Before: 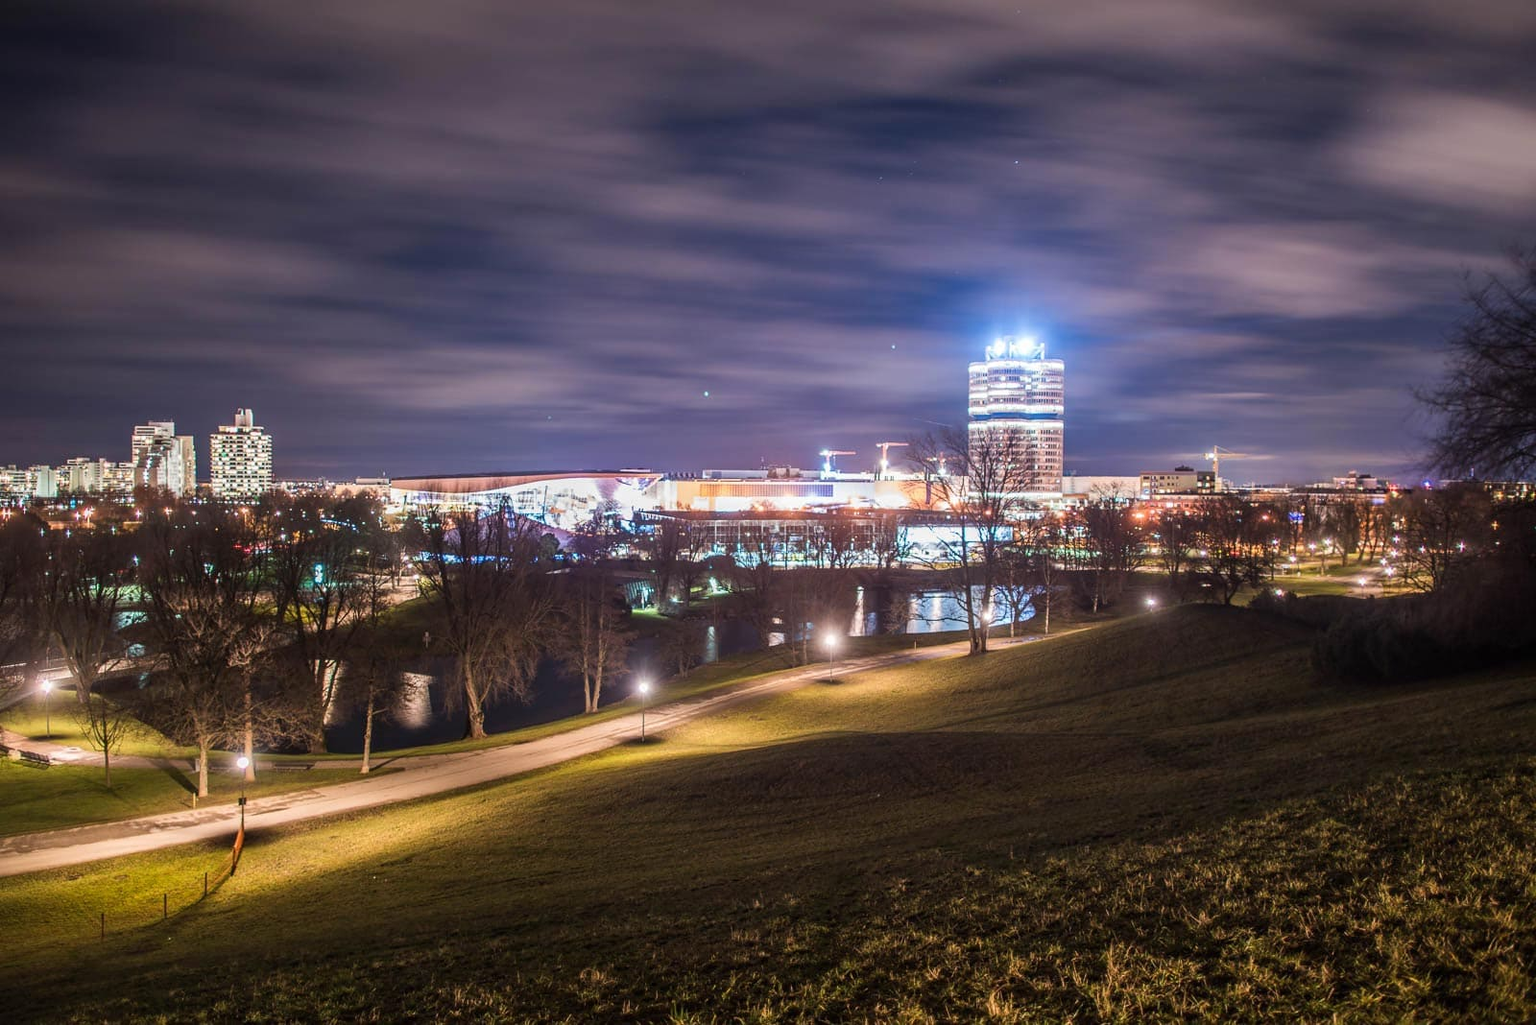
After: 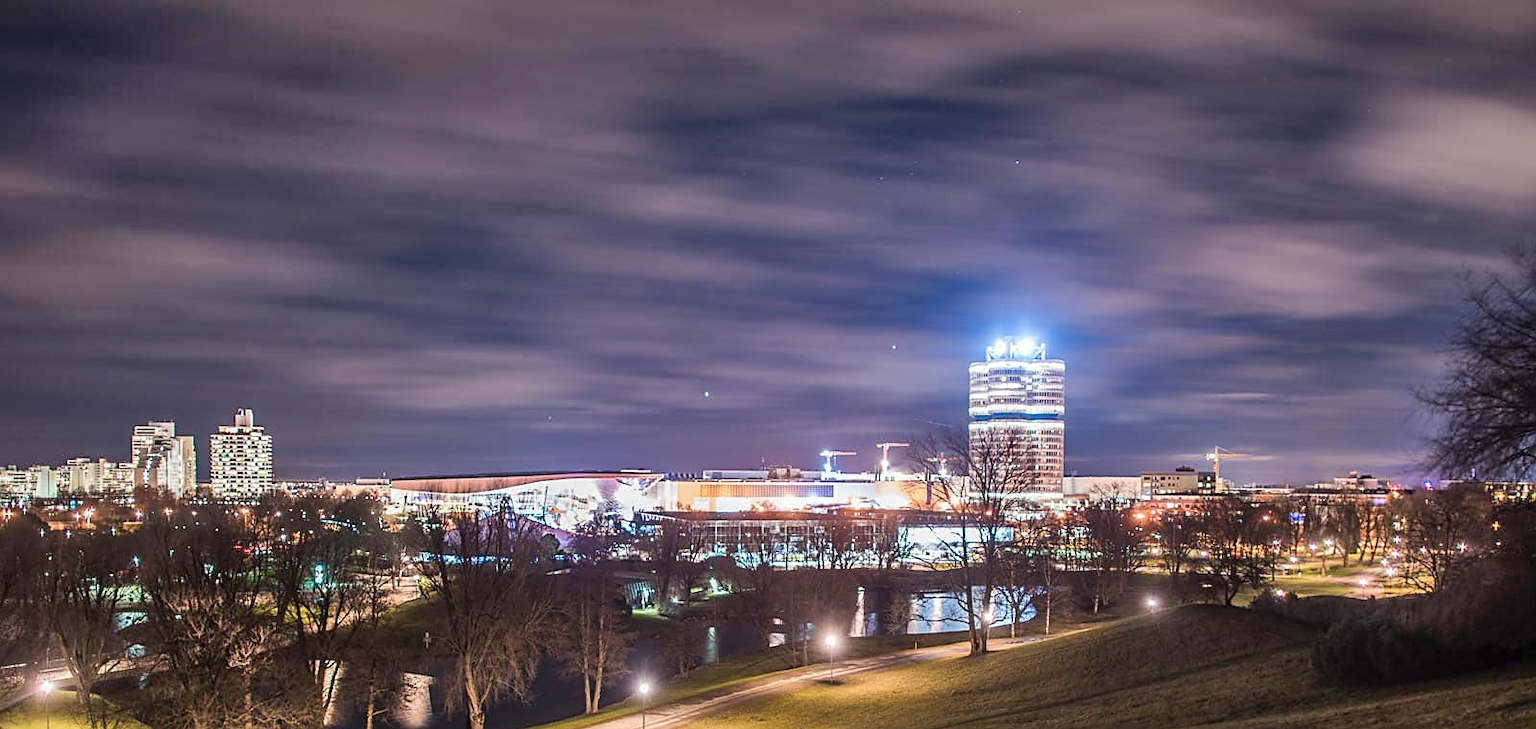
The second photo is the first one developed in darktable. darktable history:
crop: bottom 28.844%
shadows and highlights: shadows 58.57, highlights -60.13, soften with gaussian
sharpen: on, module defaults
